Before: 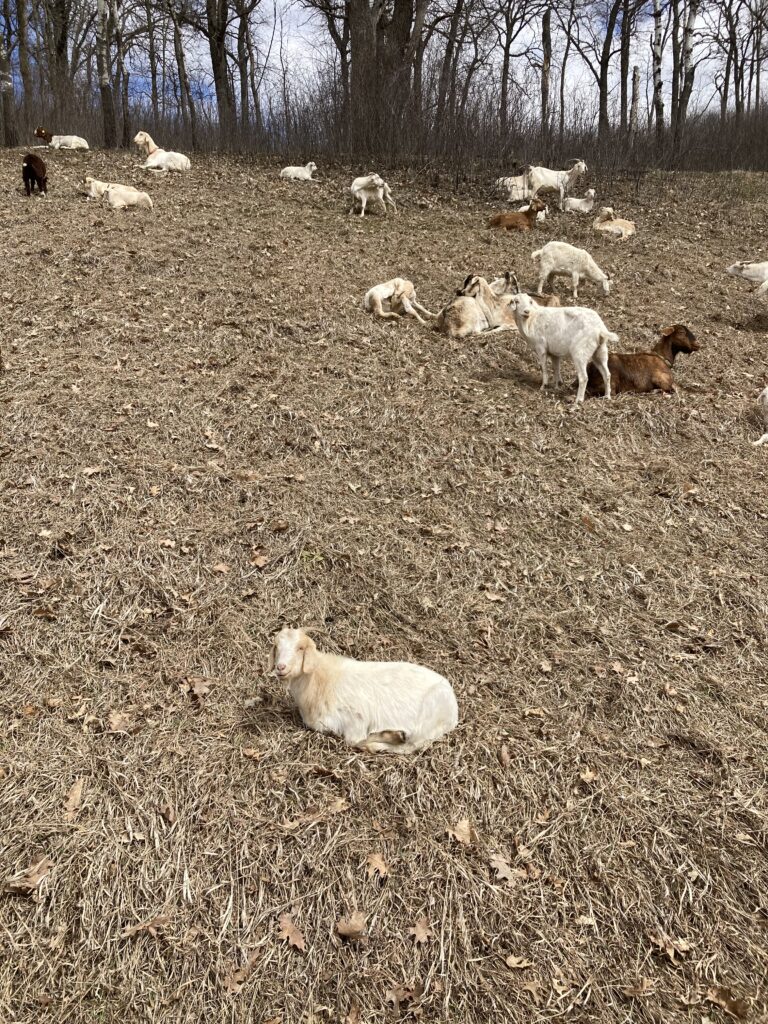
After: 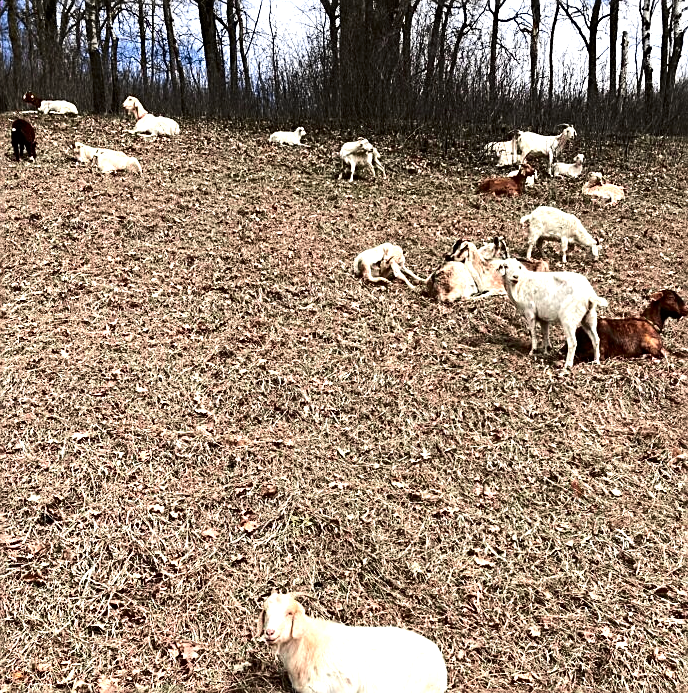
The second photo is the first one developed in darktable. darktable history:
crop: left 1.509%, top 3.452%, right 7.696%, bottom 28.452%
tone curve: curves: ch0 [(0, 0) (0.087, 0.054) (0.281, 0.245) (0.532, 0.514) (0.835, 0.818) (0.994, 0.955)]; ch1 [(0, 0) (0.27, 0.195) (0.406, 0.435) (0.452, 0.474) (0.495, 0.5) (0.514, 0.508) (0.537, 0.556) (0.654, 0.689) (1, 1)]; ch2 [(0, 0) (0.269, 0.299) (0.459, 0.441) (0.498, 0.499) (0.523, 0.52) (0.551, 0.549) (0.633, 0.625) (0.659, 0.681) (0.718, 0.764) (1, 1)], color space Lab, independent channels, preserve colors none
tone equalizer: -8 EV -1.08 EV, -7 EV -1.01 EV, -6 EV -0.867 EV, -5 EV -0.578 EV, -3 EV 0.578 EV, -2 EV 0.867 EV, -1 EV 1.01 EV, +0 EV 1.08 EV, edges refinement/feathering 500, mask exposure compensation -1.57 EV, preserve details no
sharpen: on, module defaults
